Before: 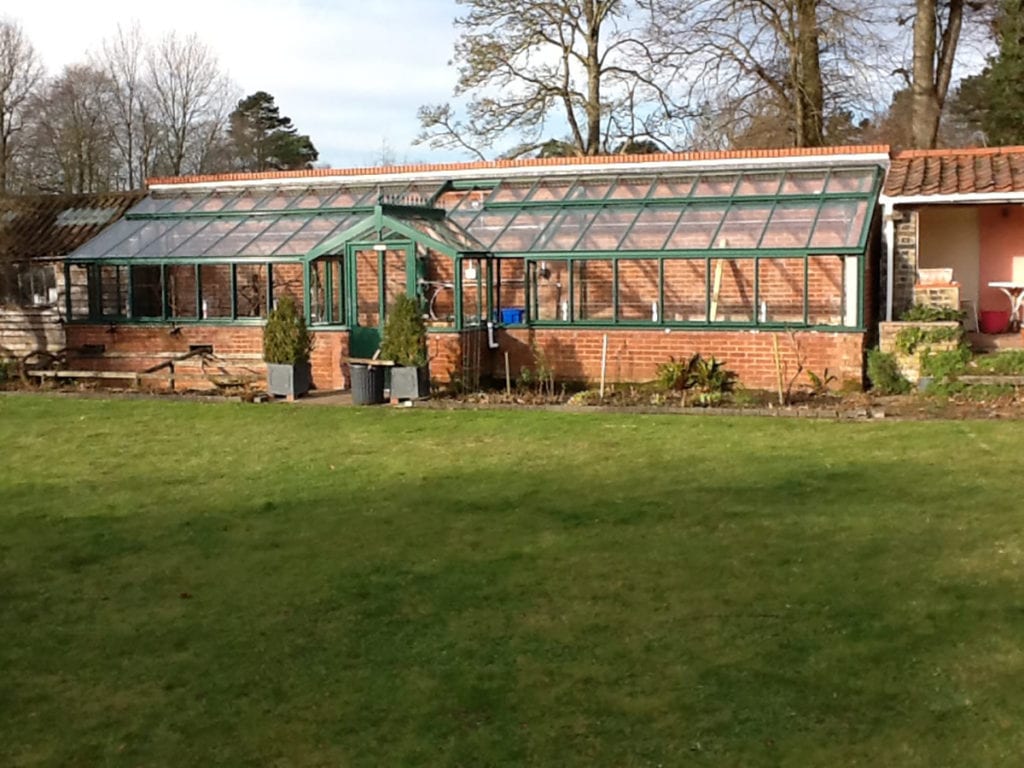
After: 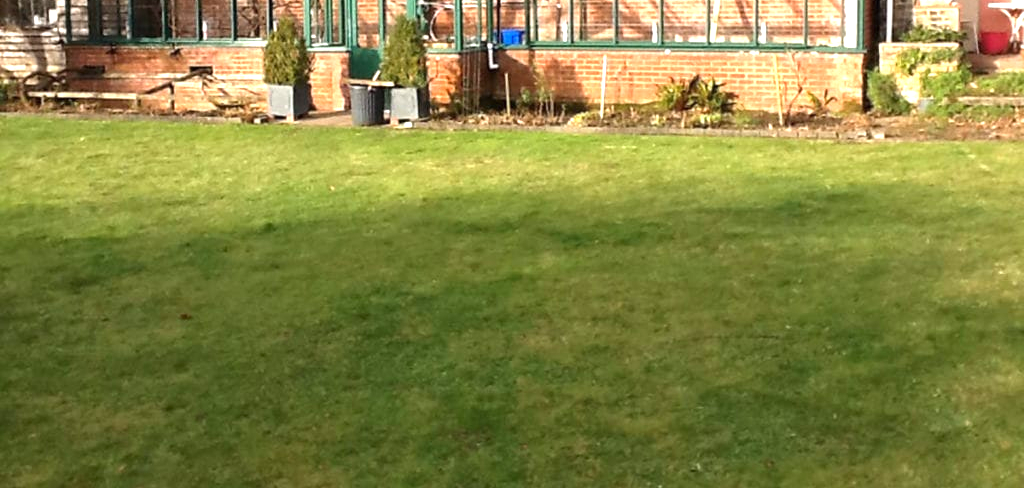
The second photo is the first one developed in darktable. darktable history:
crop and rotate: top 36.435%
exposure: black level correction 0, exposure 1 EV, compensate exposure bias true, compensate highlight preservation false
levels: levels [0, 0.474, 0.947]
